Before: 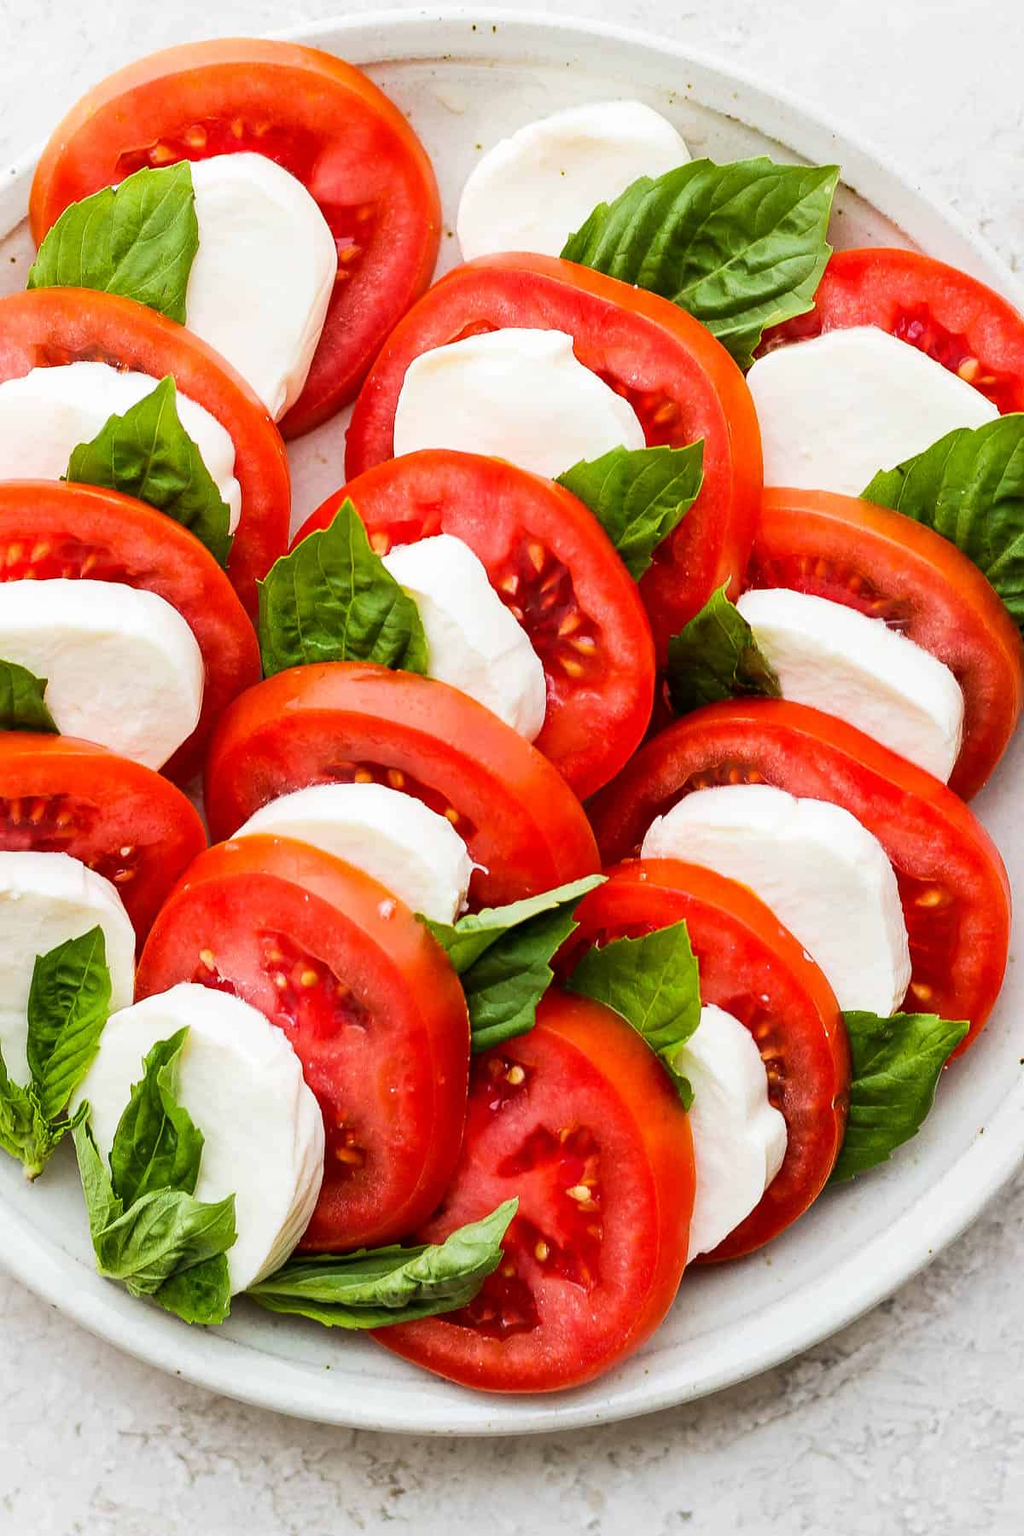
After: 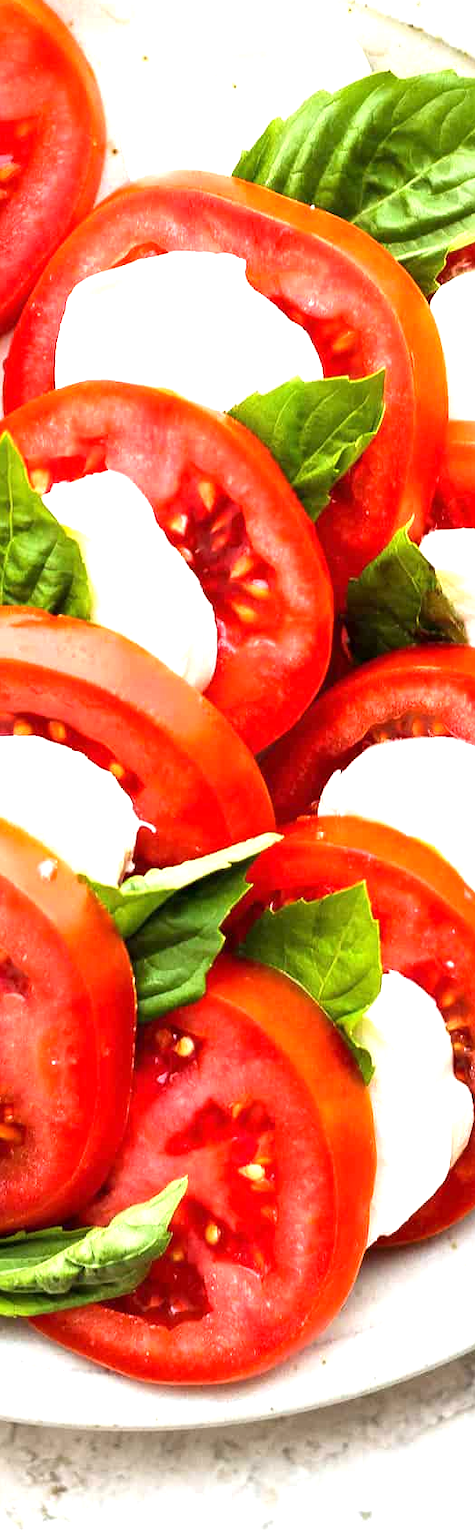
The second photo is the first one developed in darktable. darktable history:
crop: left 33.418%, top 6.029%, right 22.869%
exposure: exposure 1 EV, compensate highlight preservation false
